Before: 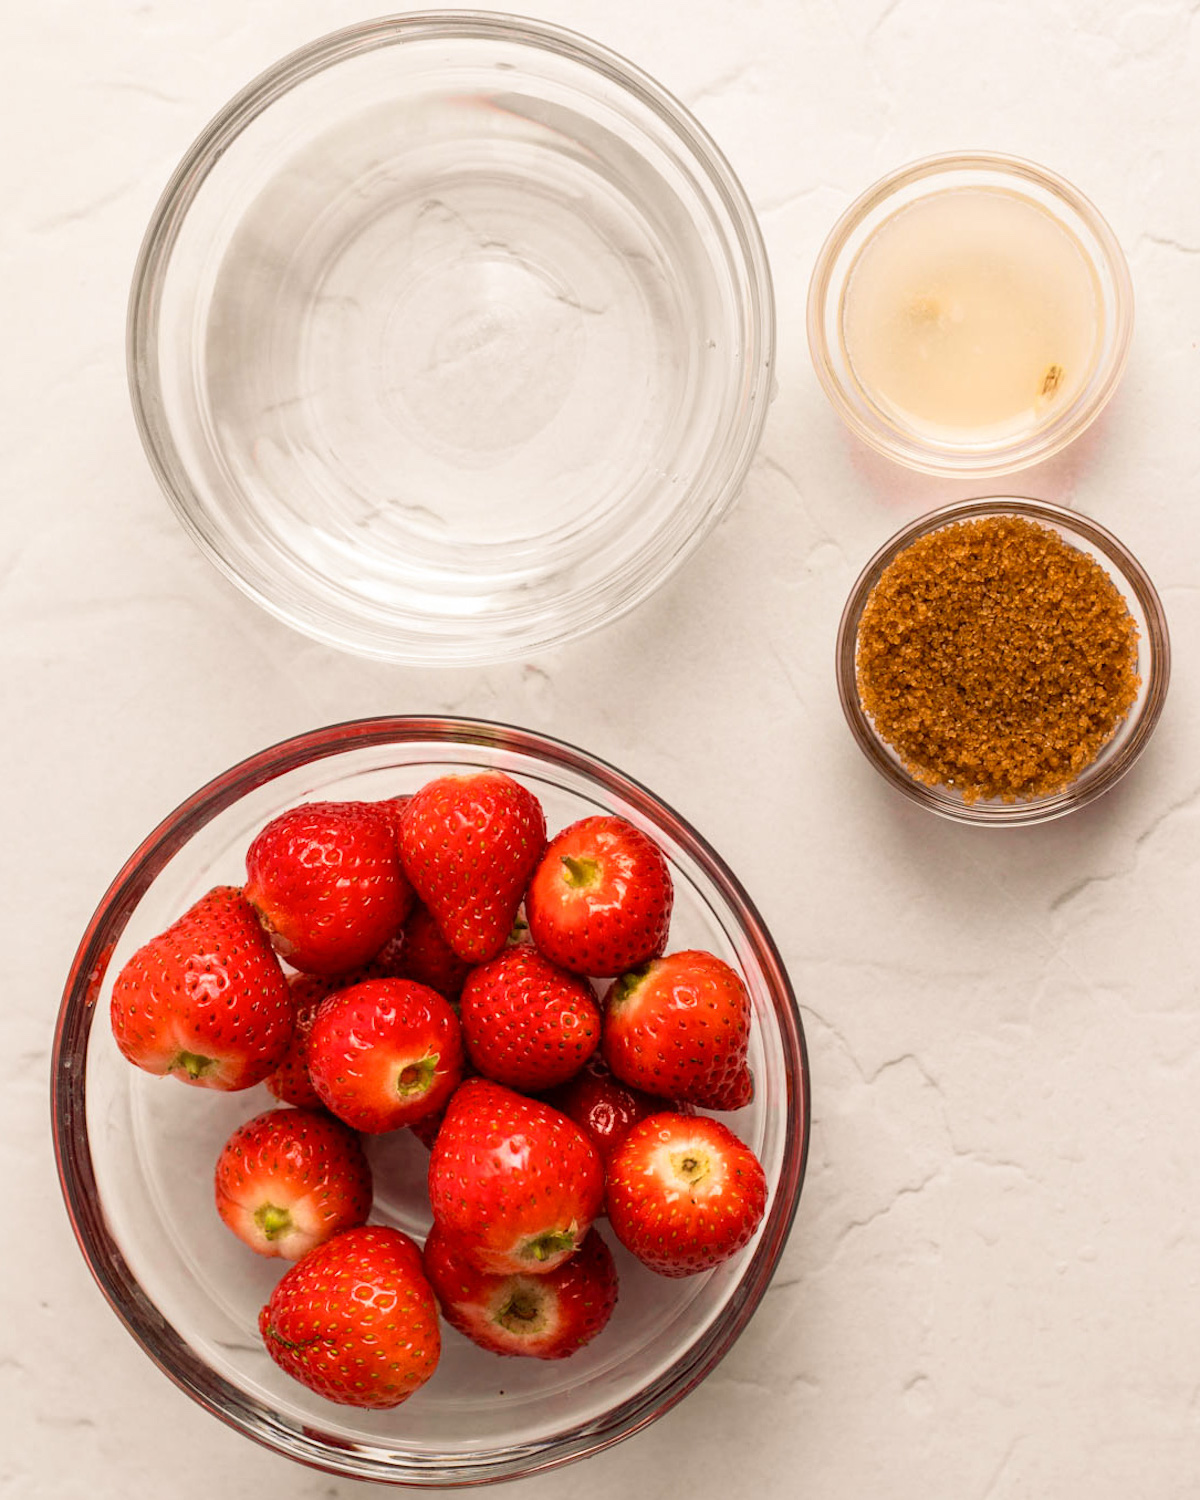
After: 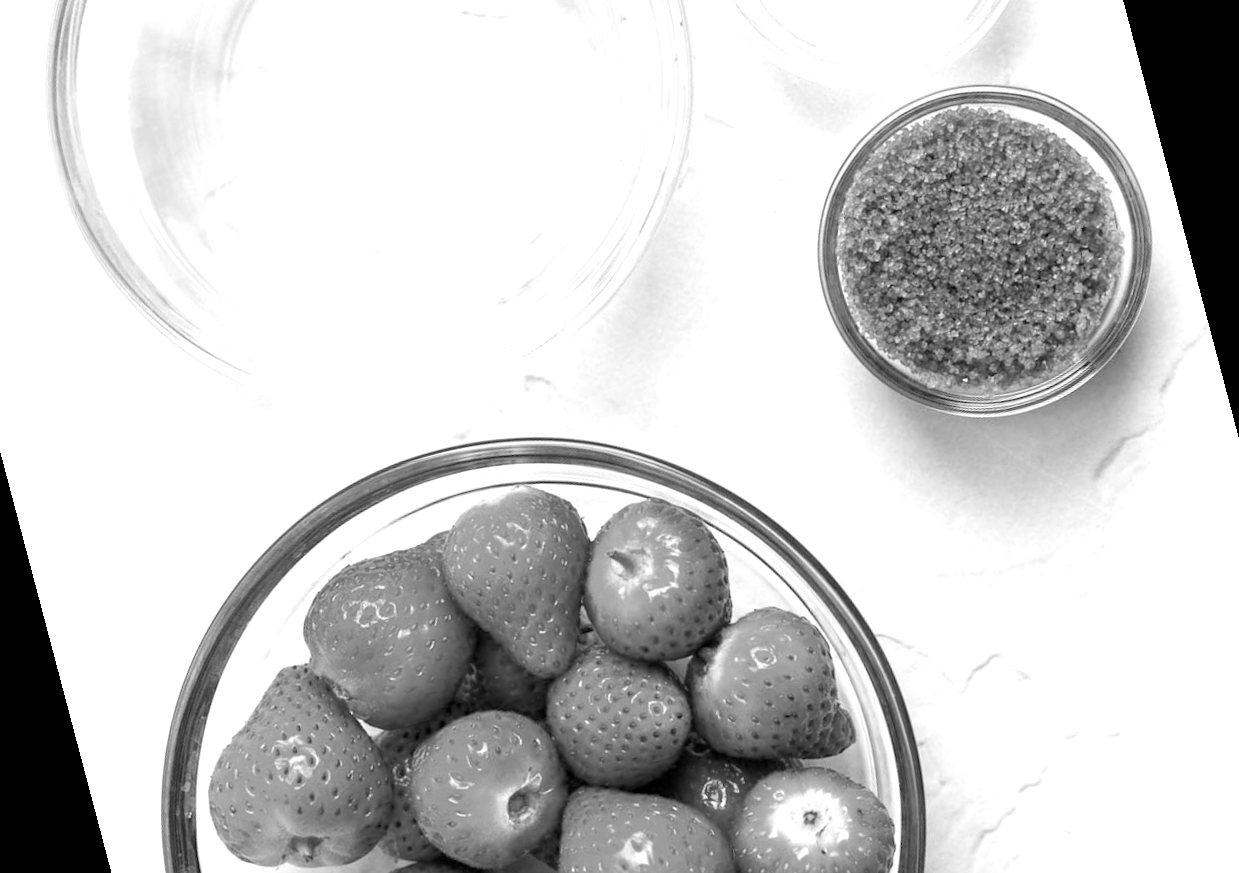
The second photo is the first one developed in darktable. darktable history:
exposure: black level correction 0.001, exposure 0.675 EV, compensate highlight preservation false
monochrome: a 16.01, b -2.65, highlights 0.52
rotate and perspective: rotation -14.8°, crop left 0.1, crop right 0.903, crop top 0.25, crop bottom 0.748
